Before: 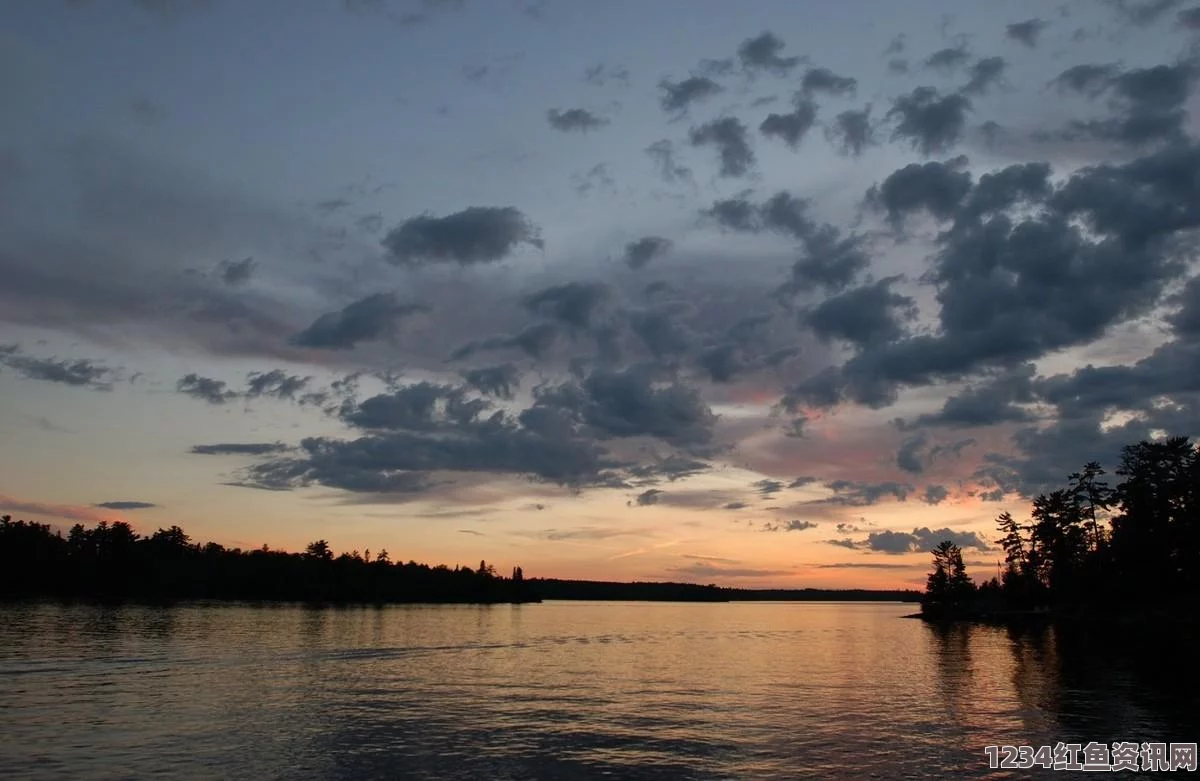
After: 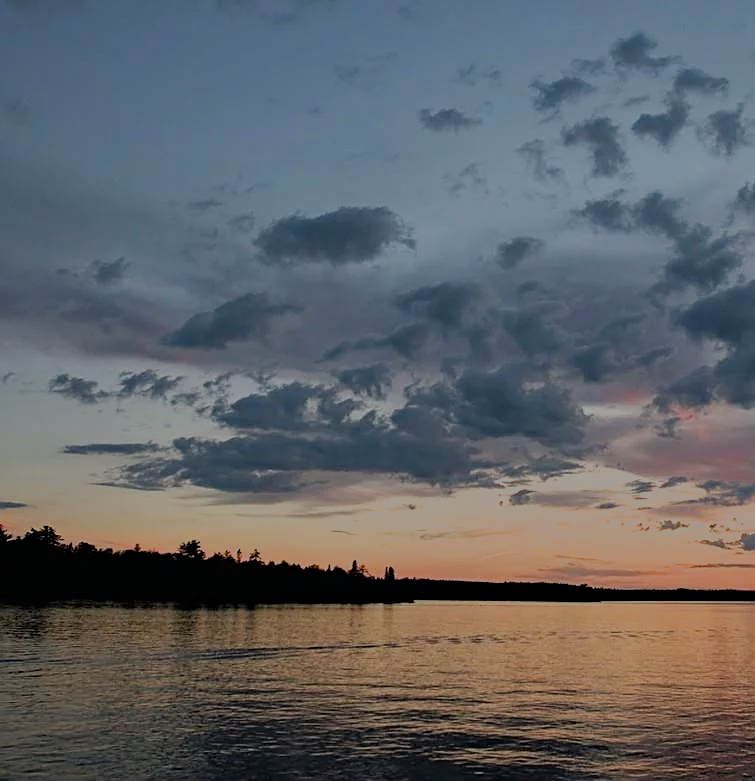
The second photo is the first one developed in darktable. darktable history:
sharpen: amount 0.499
filmic rgb: black relative exposure -13.03 EV, white relative exposure 4.05 EV, target white luminance 85.054%, hardness 6.31, latitude 42.03%, contrast 0.867, shadows ↔ highlights balance 7.95%
crop: left 10.701%, right 26.37%
haze removal: adaptive false
